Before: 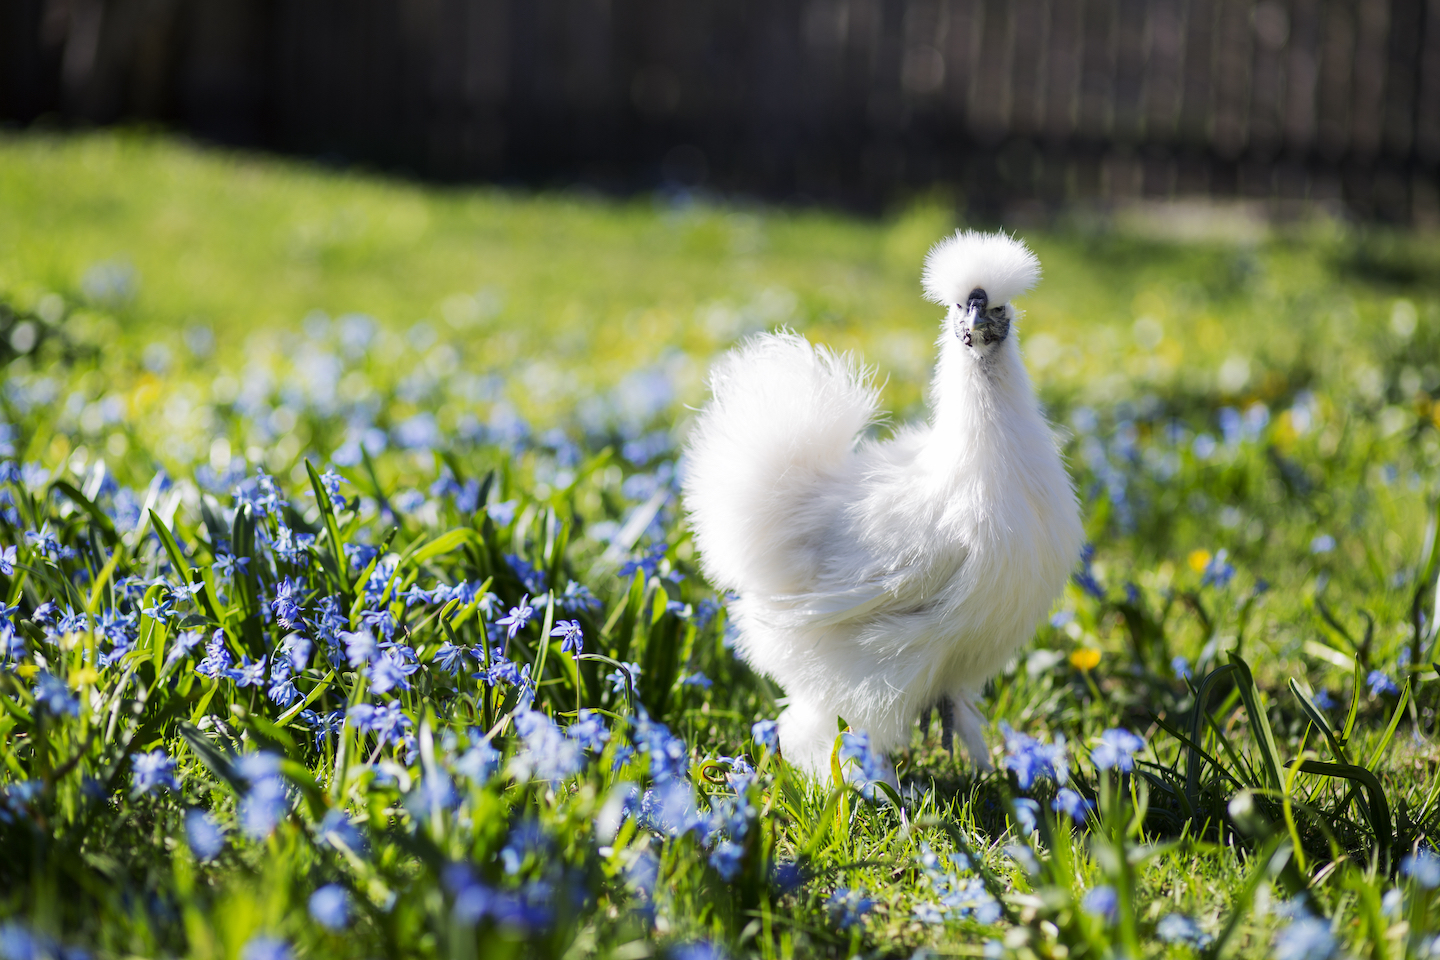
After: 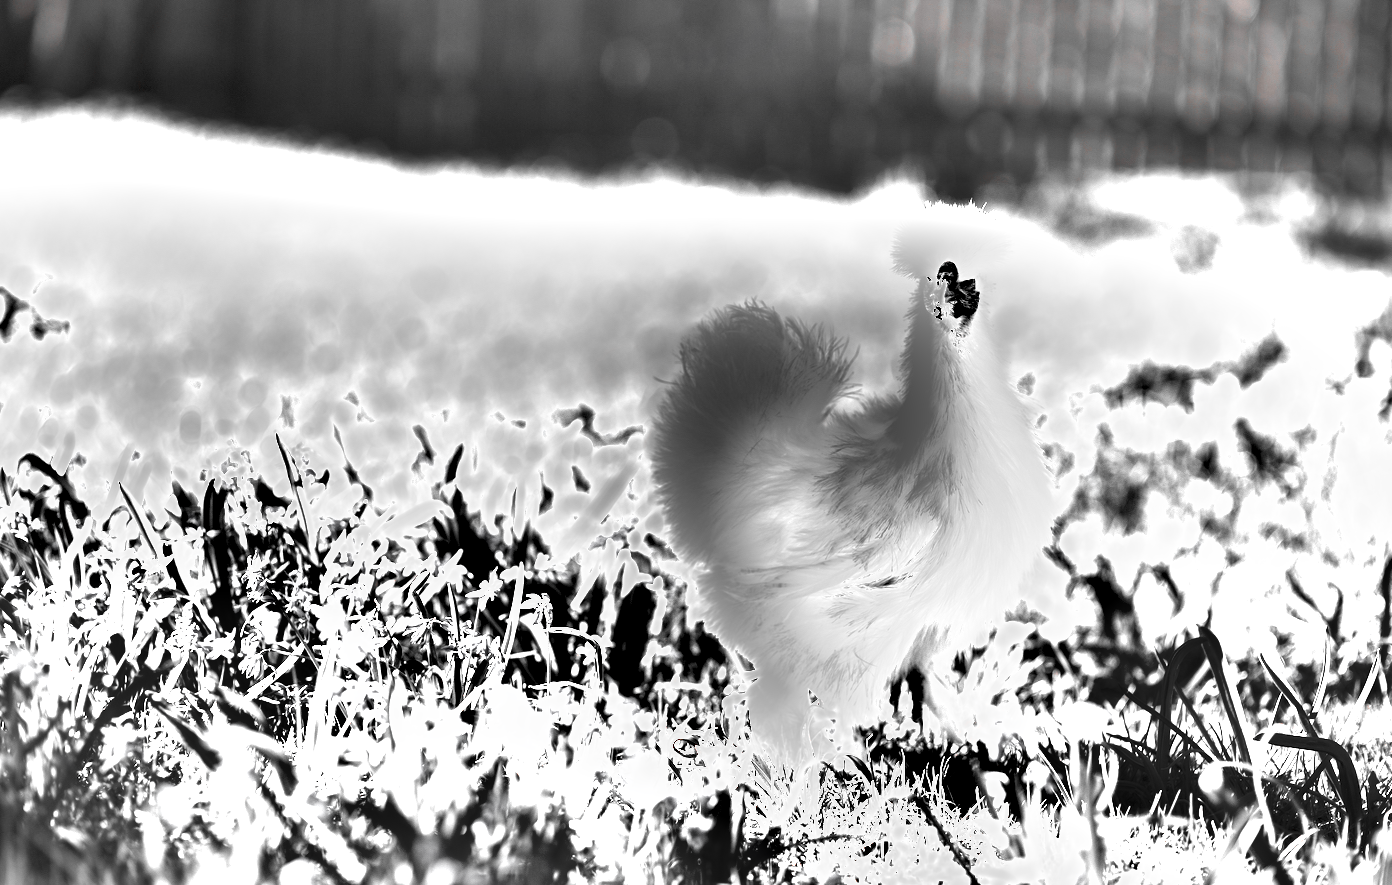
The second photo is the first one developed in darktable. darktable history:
exposure: black level correction 0, exposure 2.427 EV, compensate highlight preservation false
shadows and highlights: low approximation 0.01, soften with gaussian
crop: left 2.123%, top 2.837%, right 1.207%, bottom 4.921%
contrast brightness saturation: saturation 0.125
color zones: curves: ch1 [(0, 0.006) (0.094, 0.285) (0.171, 0.001) (0.429, 0.001) (0.571, 0.003) (0.714, 0.004) (0.857, 0.004) (1, 0.006)]
